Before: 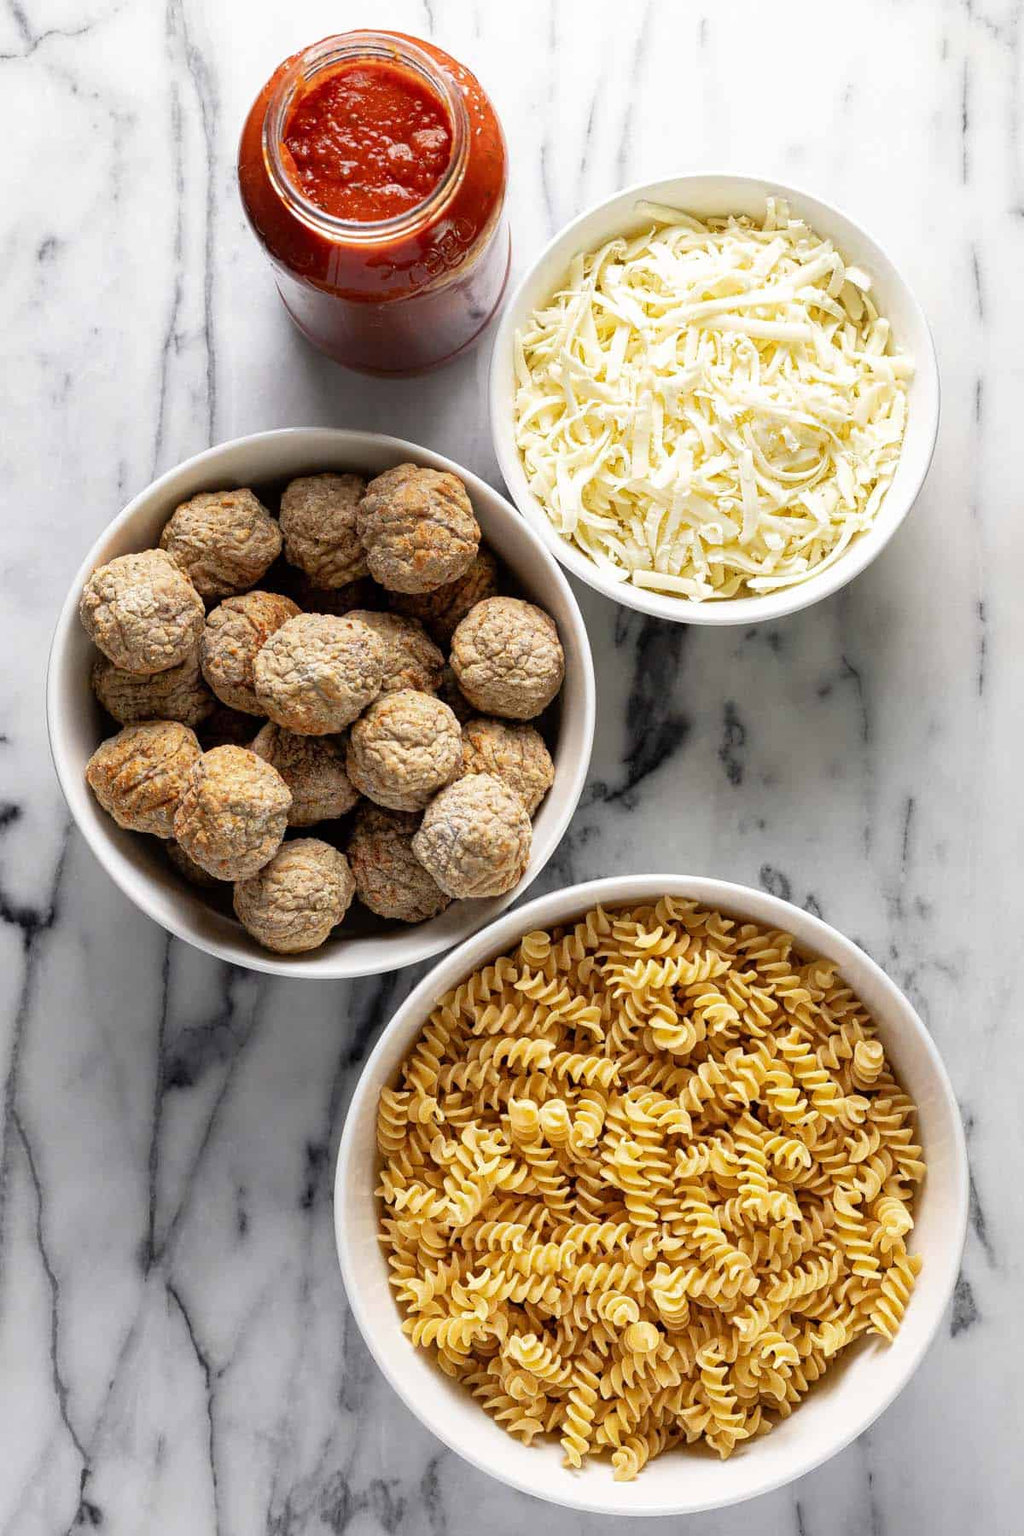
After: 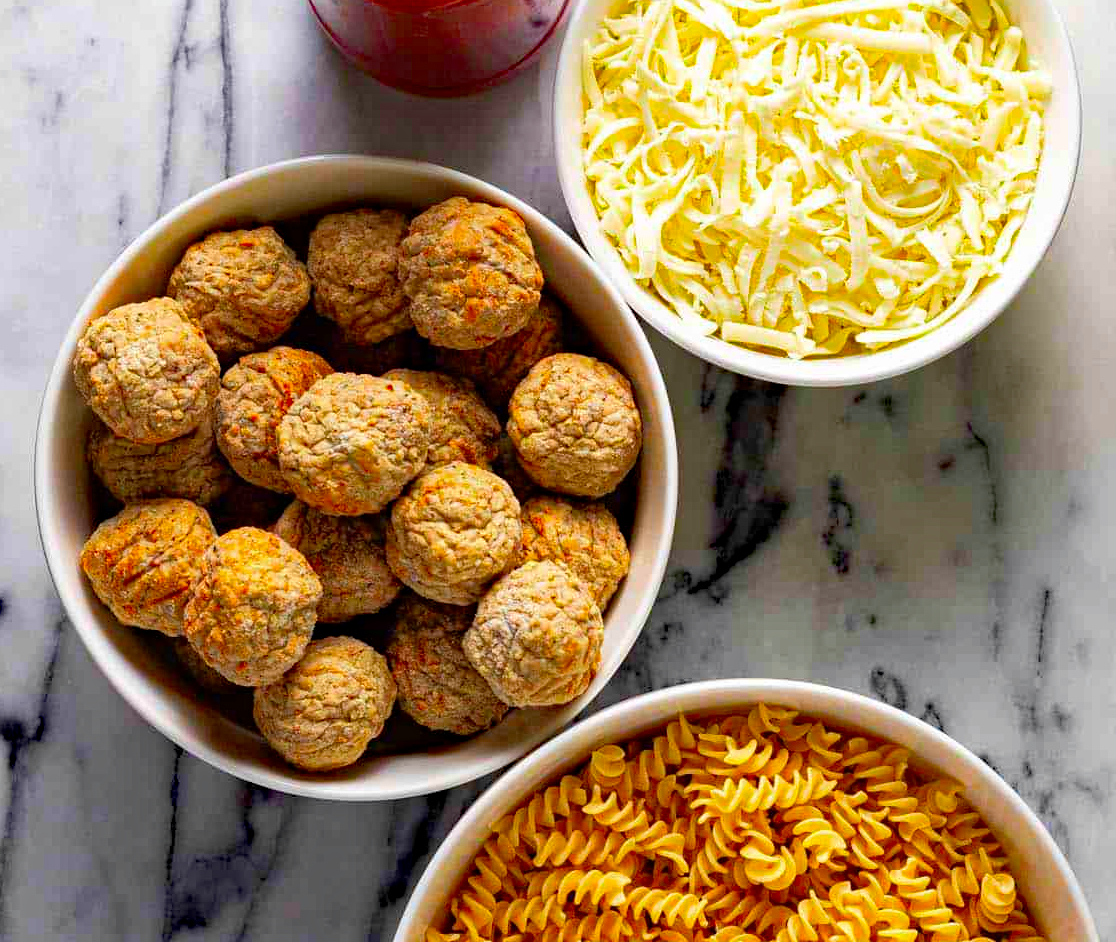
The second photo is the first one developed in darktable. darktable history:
color correction: saturation 1.8
haze removal: strength 0.5, distance 0.43, compatibility mode true, adaptive false
crop: left 1.744%, top 19.225%, right 5.069%, bottom 28.357%
